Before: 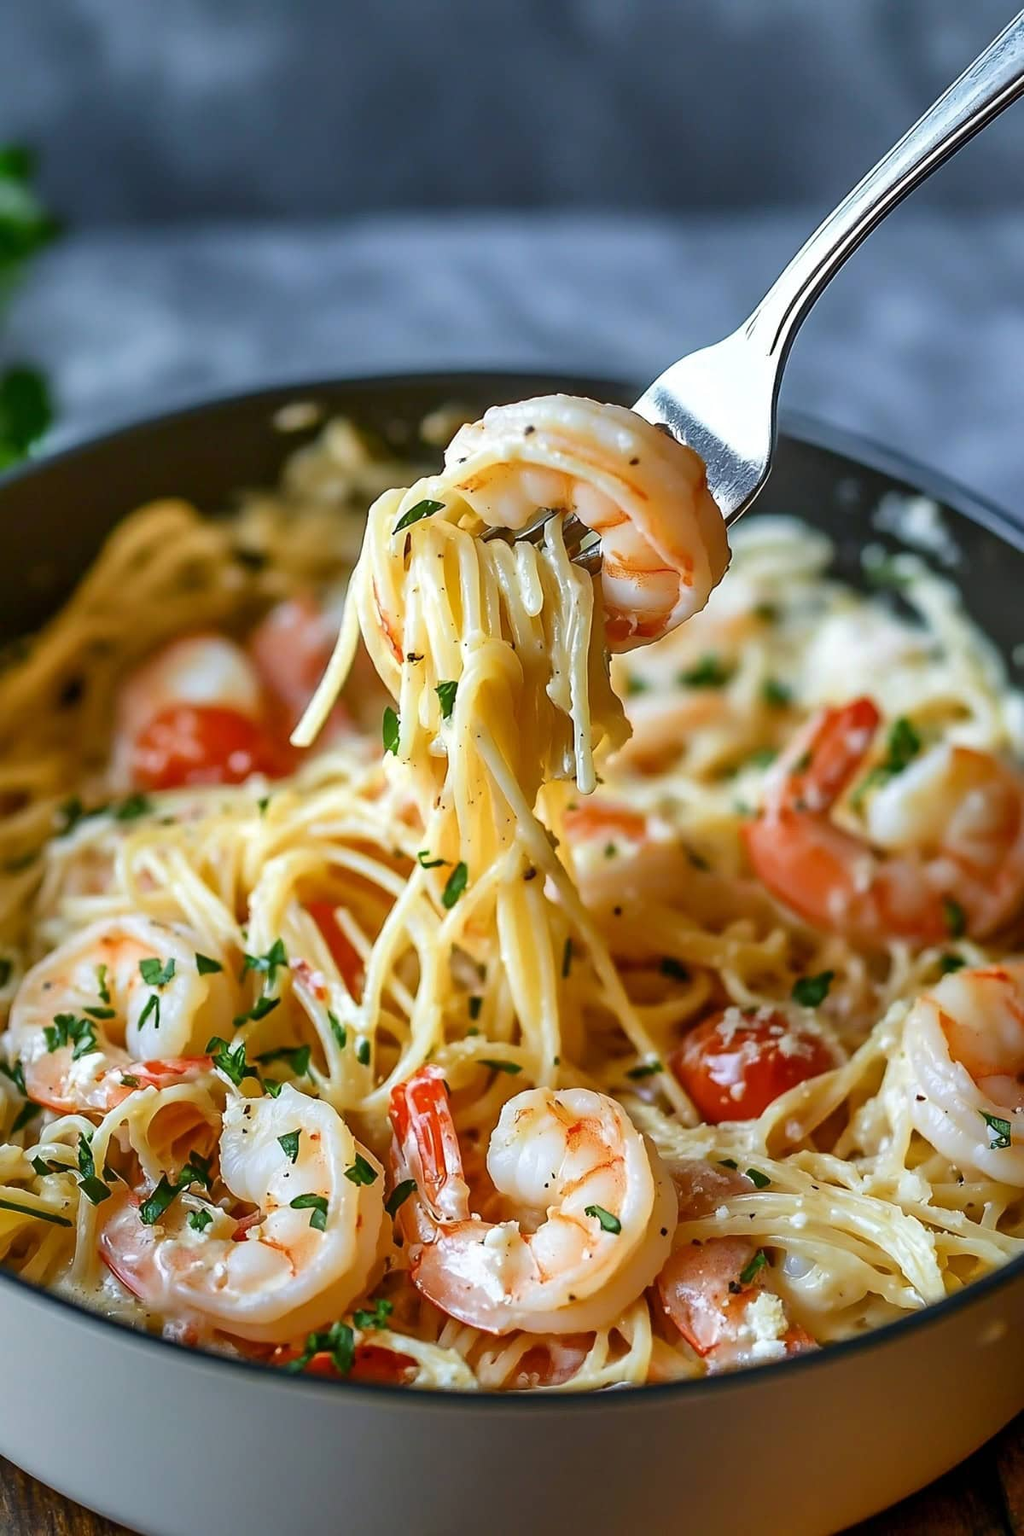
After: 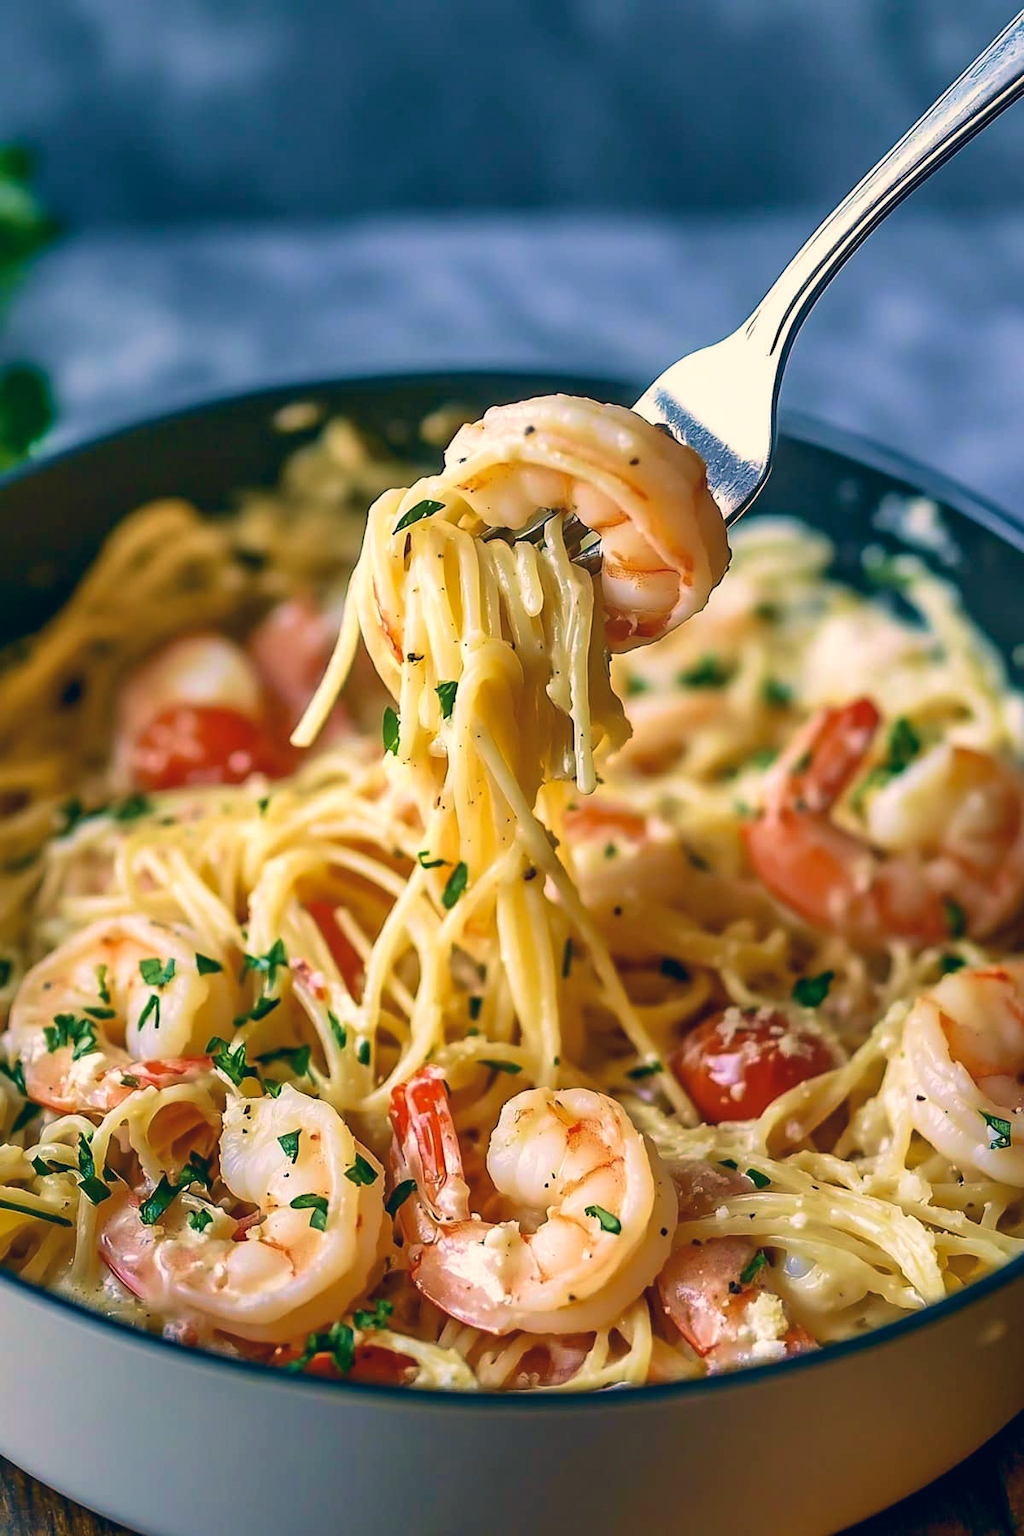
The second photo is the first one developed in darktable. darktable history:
color correction: highlights a* 10.32, highlights b* 14.66, shadows a* -9.59, shadows b* -15.02
velvia: strength 50%
